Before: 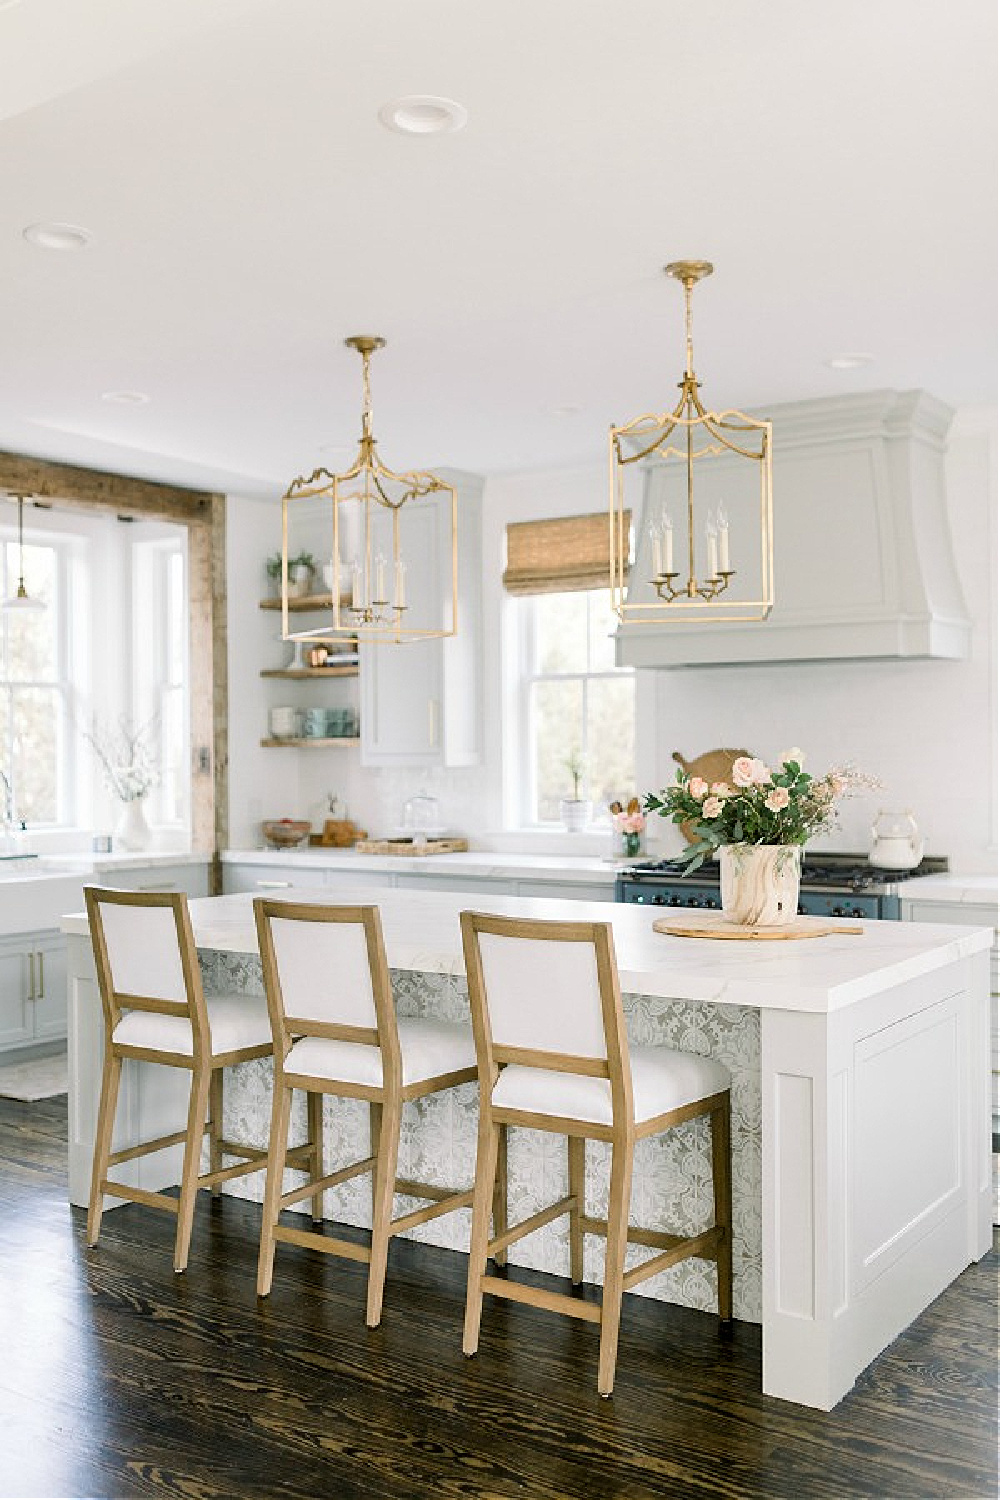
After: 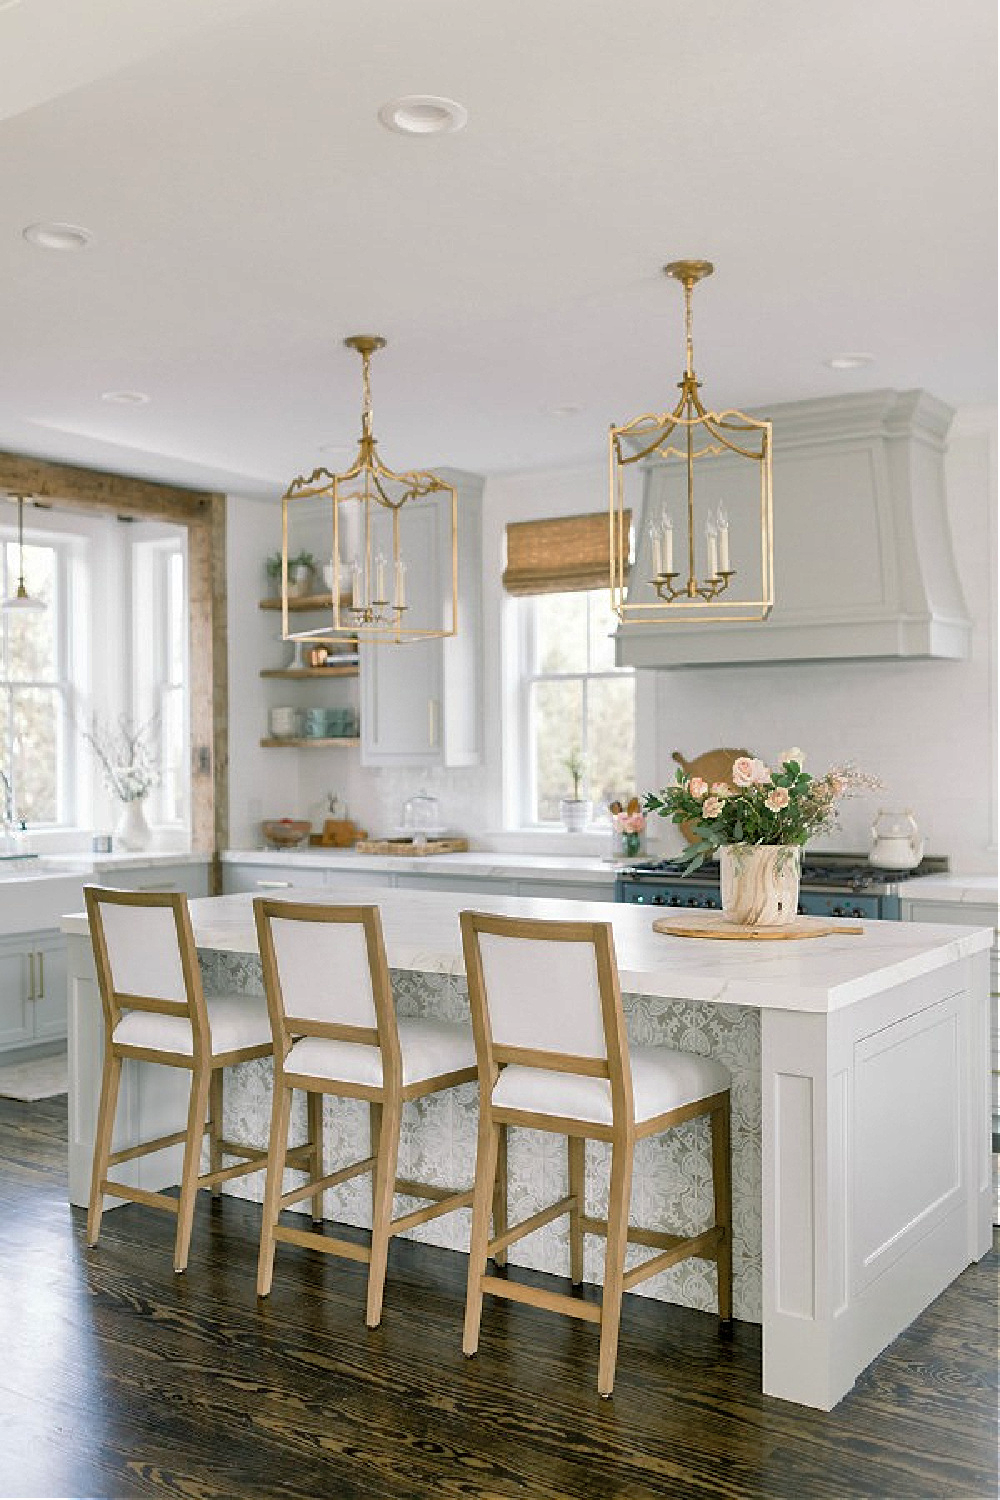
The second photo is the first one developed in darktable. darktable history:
shadows and highlights: on, module defaults
base curve: curves: ch0 [(0, 0) (0.303, 0.277) (1, 1)], preserve colors none
